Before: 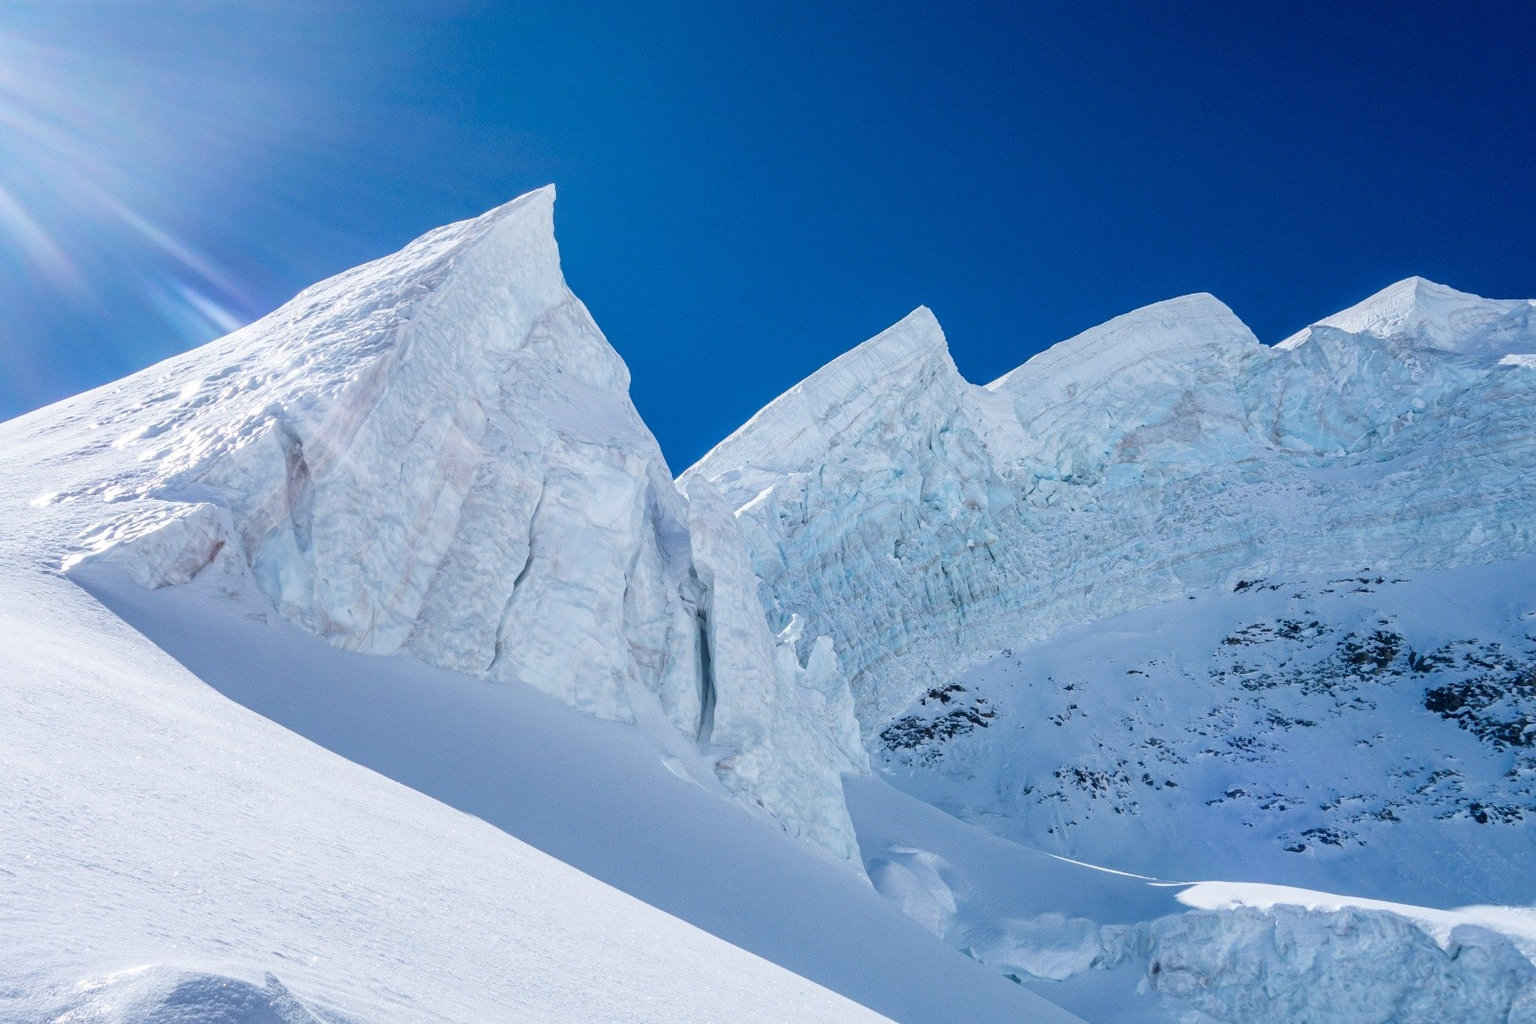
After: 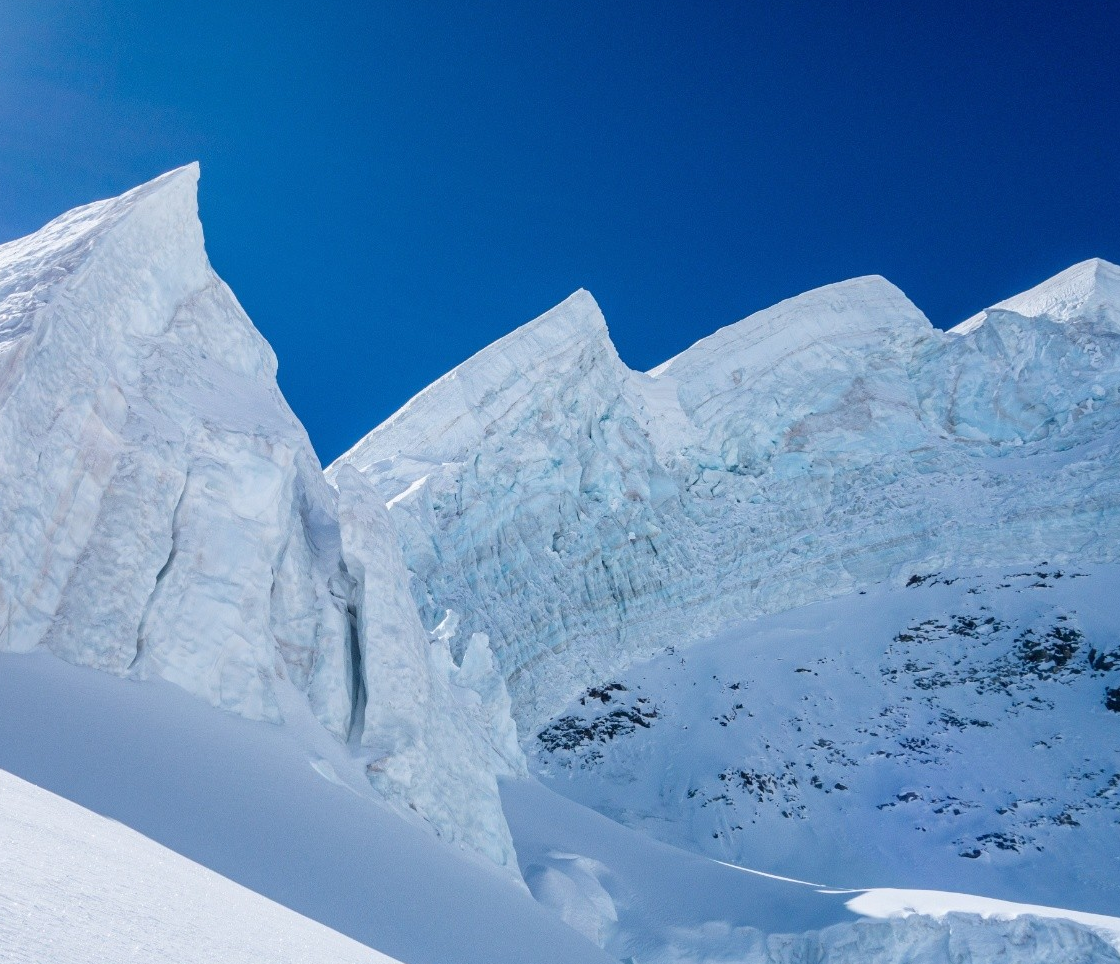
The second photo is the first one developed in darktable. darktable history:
crop and rotate: left 23.731%, top 2.879%, right 6.234%, bottom 6.765%
